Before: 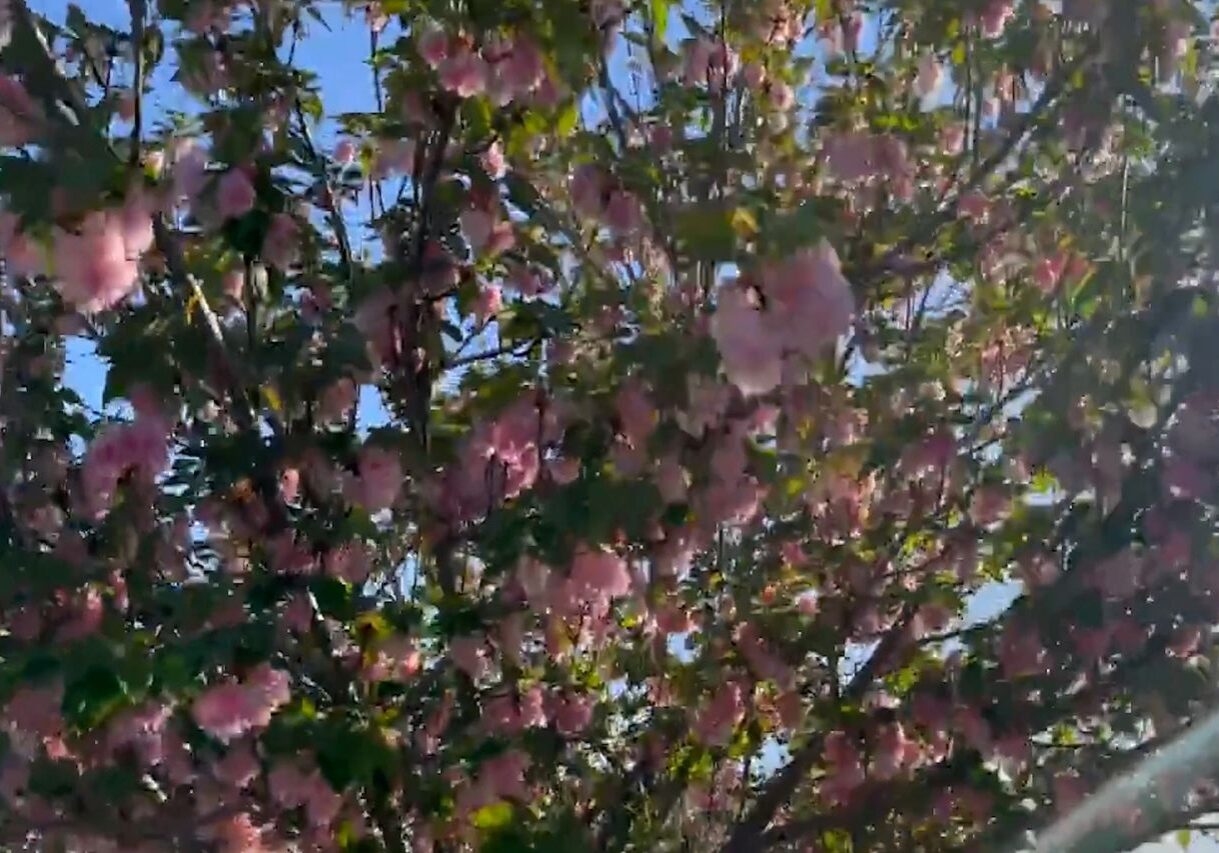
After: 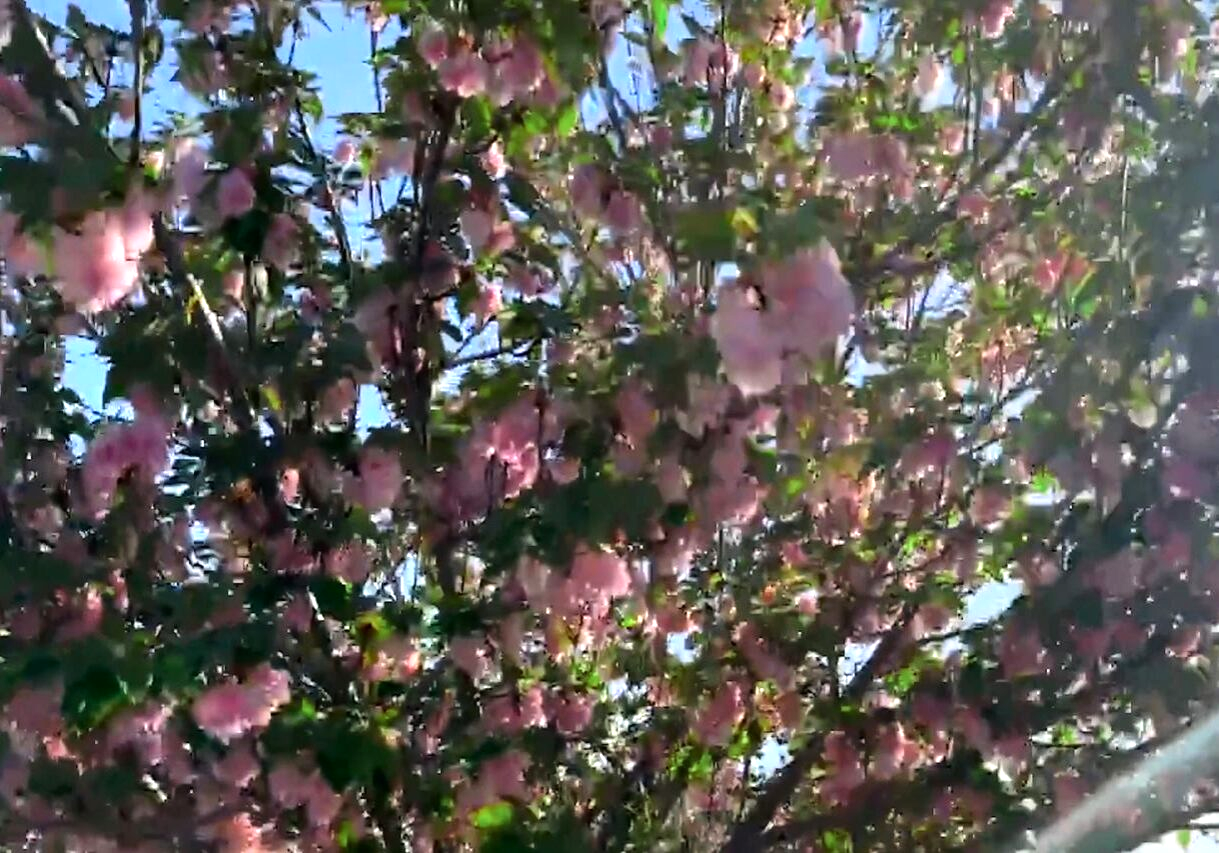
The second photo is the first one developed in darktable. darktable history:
tone equalizer: -8 EV -0.393 EV, -7 EV -0.387 EV, -6 EV -0.353 EV, -5 EV -0.196 EV, -3 EV 0.232 EV, -2 EV 0.357 EV, -1 EV 0.411 EV, +0 EV 0.441 EV, smoothing 1
contrast brightness saturation: contrast 0.084, saturation 0.018
color zones: curves: ch2 [(0, 0.5) (0.143, 0.517) (0.286, 0.571) (0.429, 0.522) (0.571, 0.5) (0.714, 0.5) (0.857, 0.5) (1, 0.5)]
exposure: exposure 0.373 EV, compensate highlight preservation false
